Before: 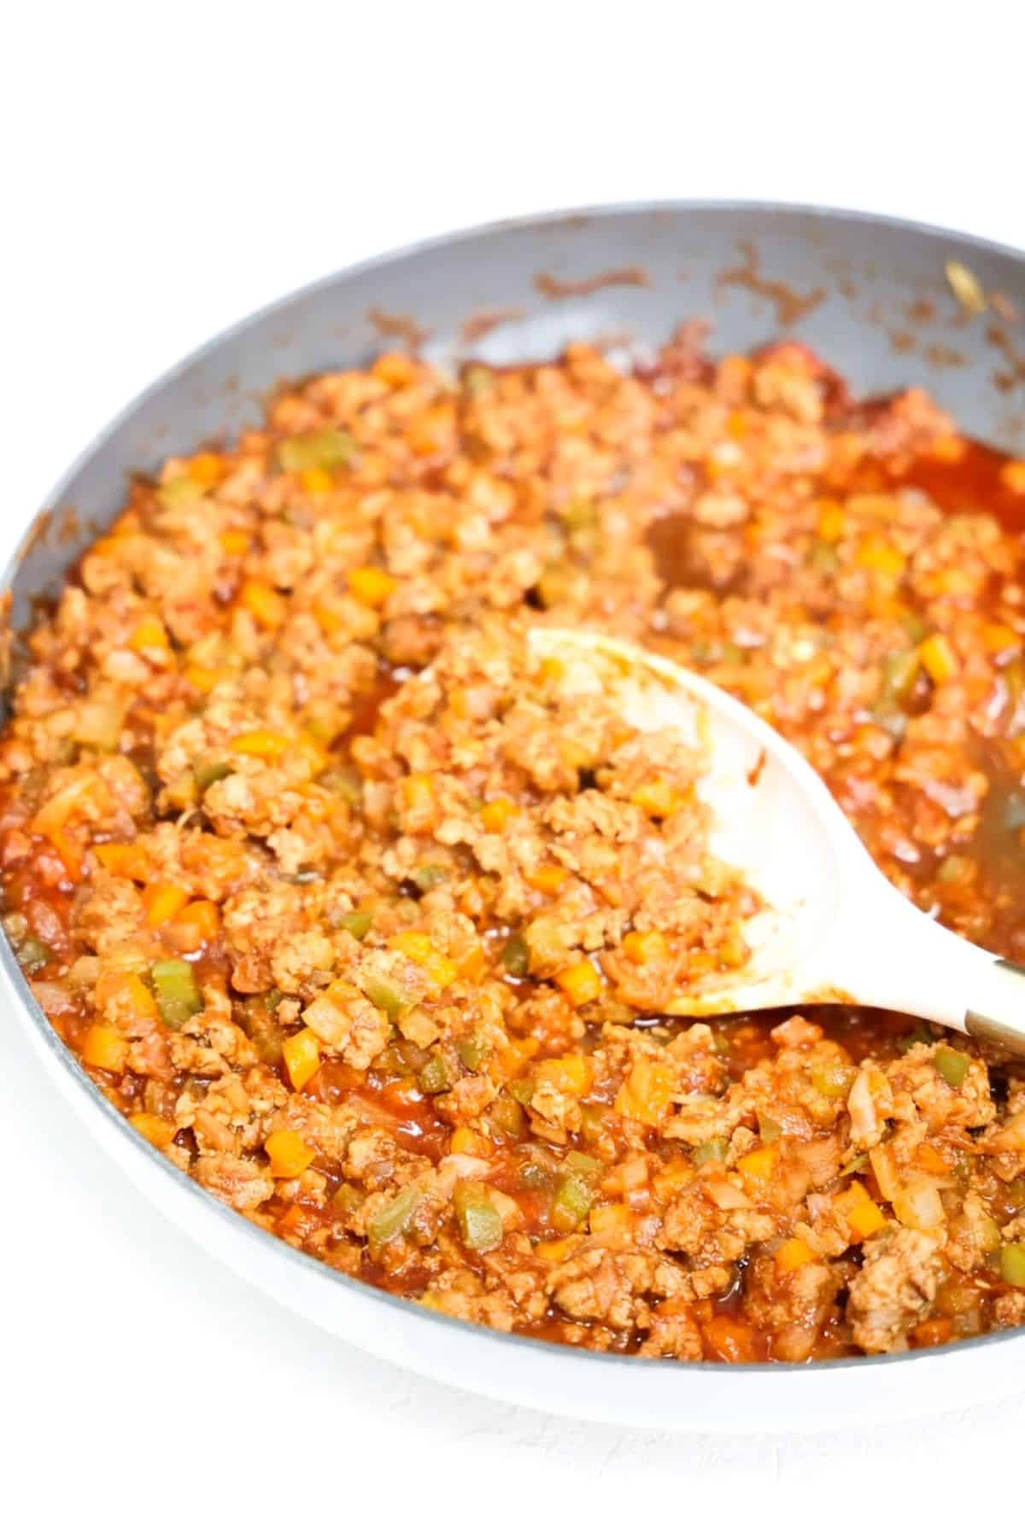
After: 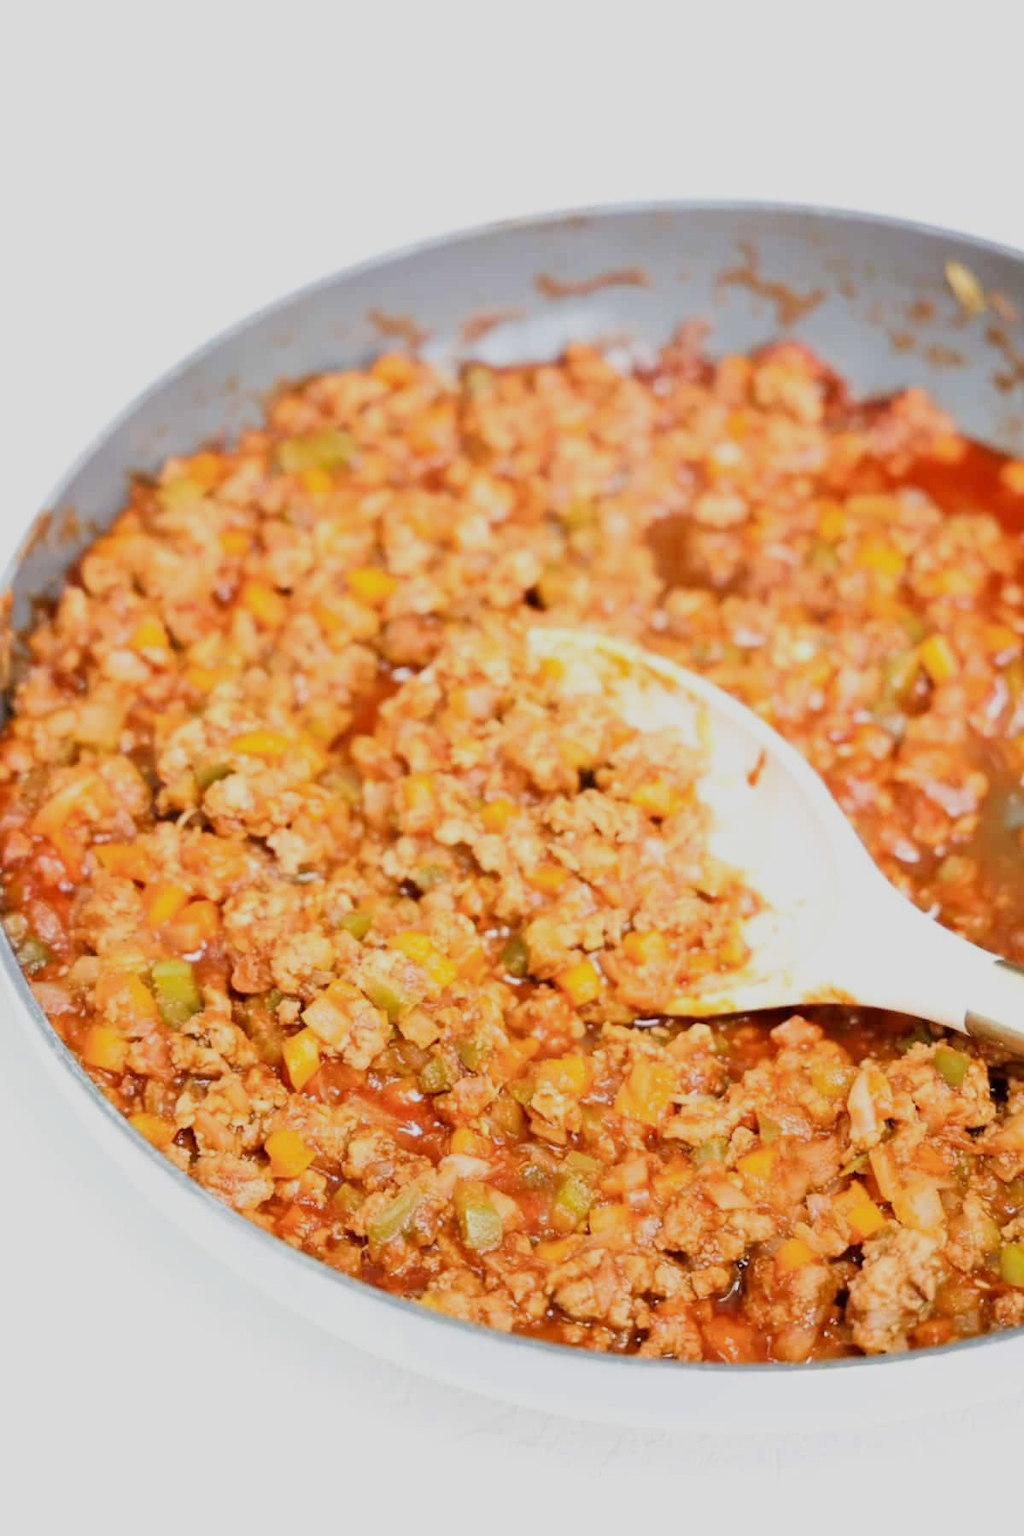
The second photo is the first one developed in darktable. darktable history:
filmic rgb: black relative exposure -8 EV, white relative exposure 3.98 EV, hardness 4.15, contrast 0.984
